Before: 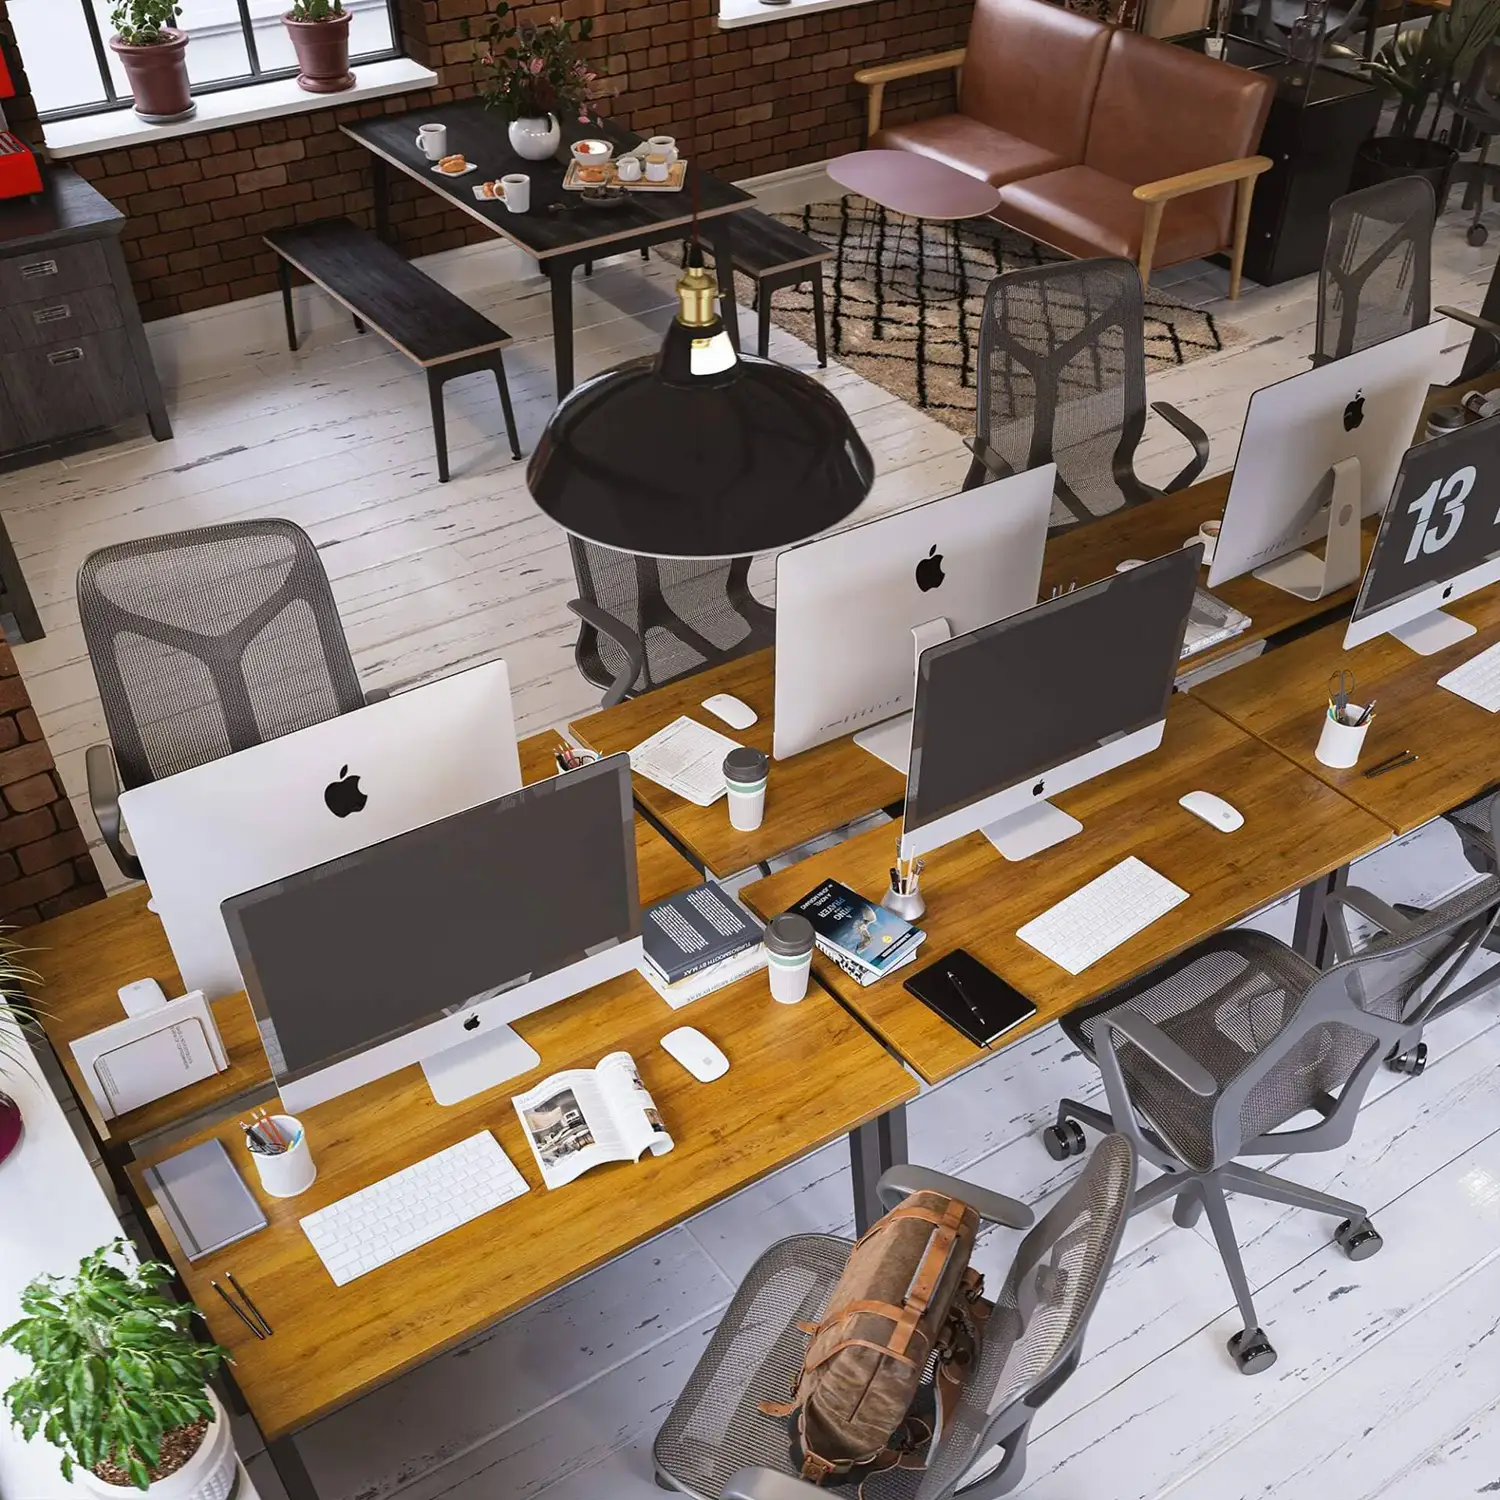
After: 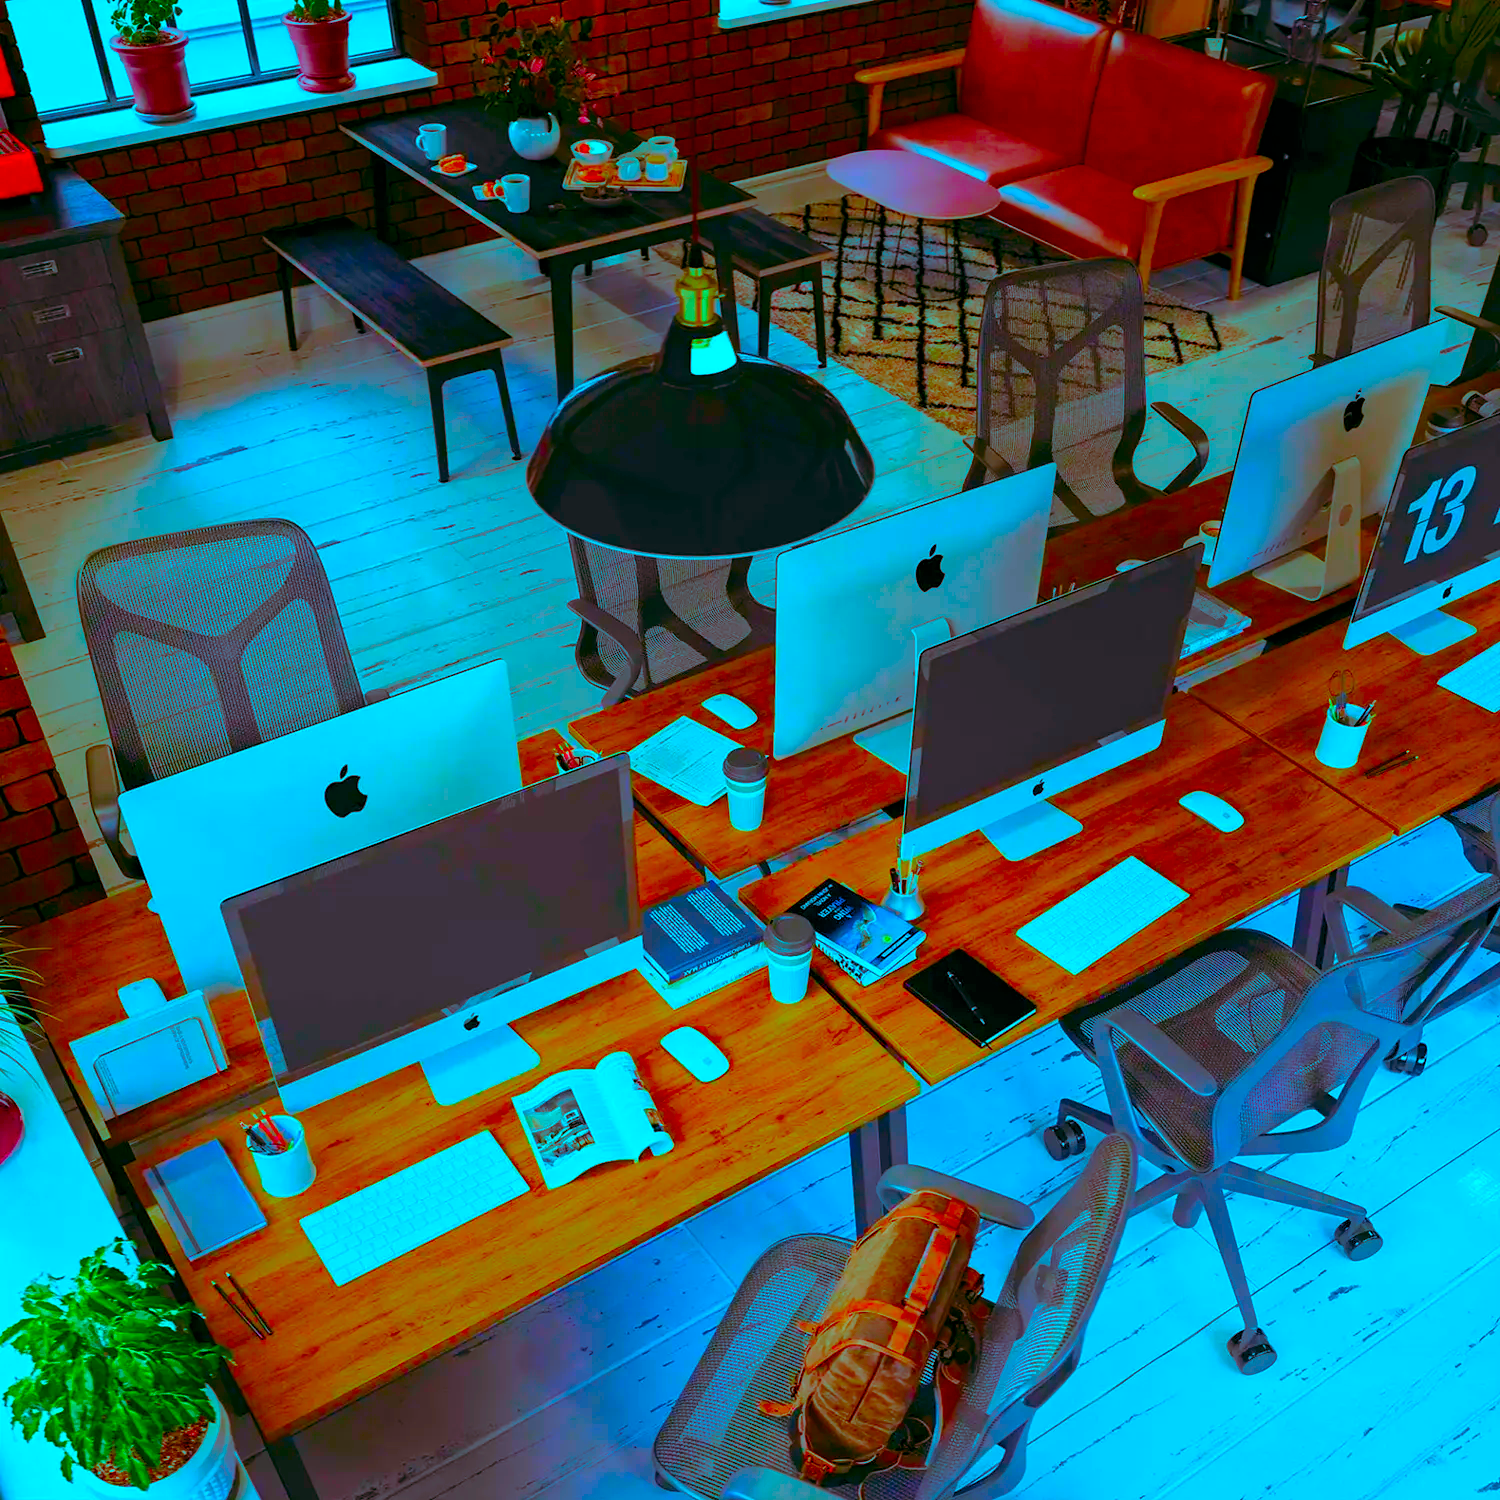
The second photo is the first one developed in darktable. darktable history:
color correction: saturation 3
color balance rgb: shadows lift › luminance -7.7%, shadows lift › chroma 2.13%, shadows lift › hue 165.27°, power › luminance -7.77%, power › chroma 1.34%, power › hue 330.55°, highlights gain › luminance -33.33%, highlights gain › chroma 5.68%, highlights gain › hue 217.2°, global offset › luminance -0.33%, global offset › chroma 0.11%, global offset › hue 165.27°, perceptual saturation grading › global saturation 27.72%, perceptual saturation grading › highlights -25%, perceptual saturation grading › mid-tones 25%, perceptual saturation grading › shadows 50%
